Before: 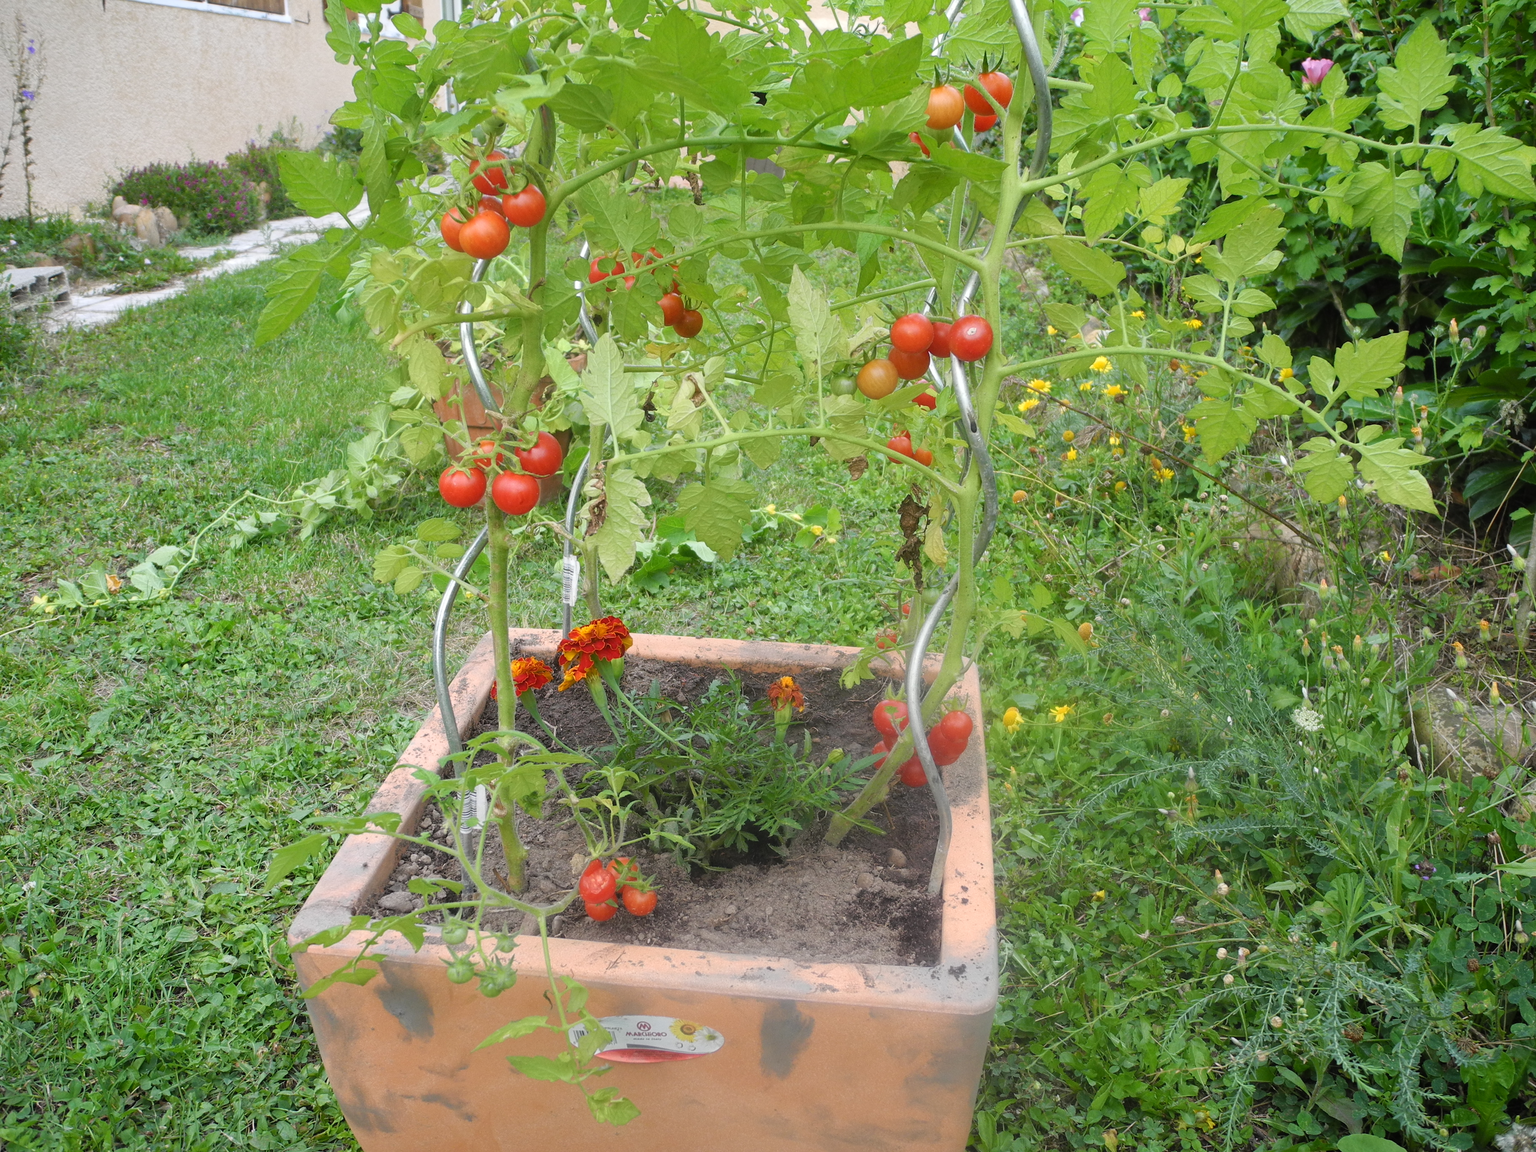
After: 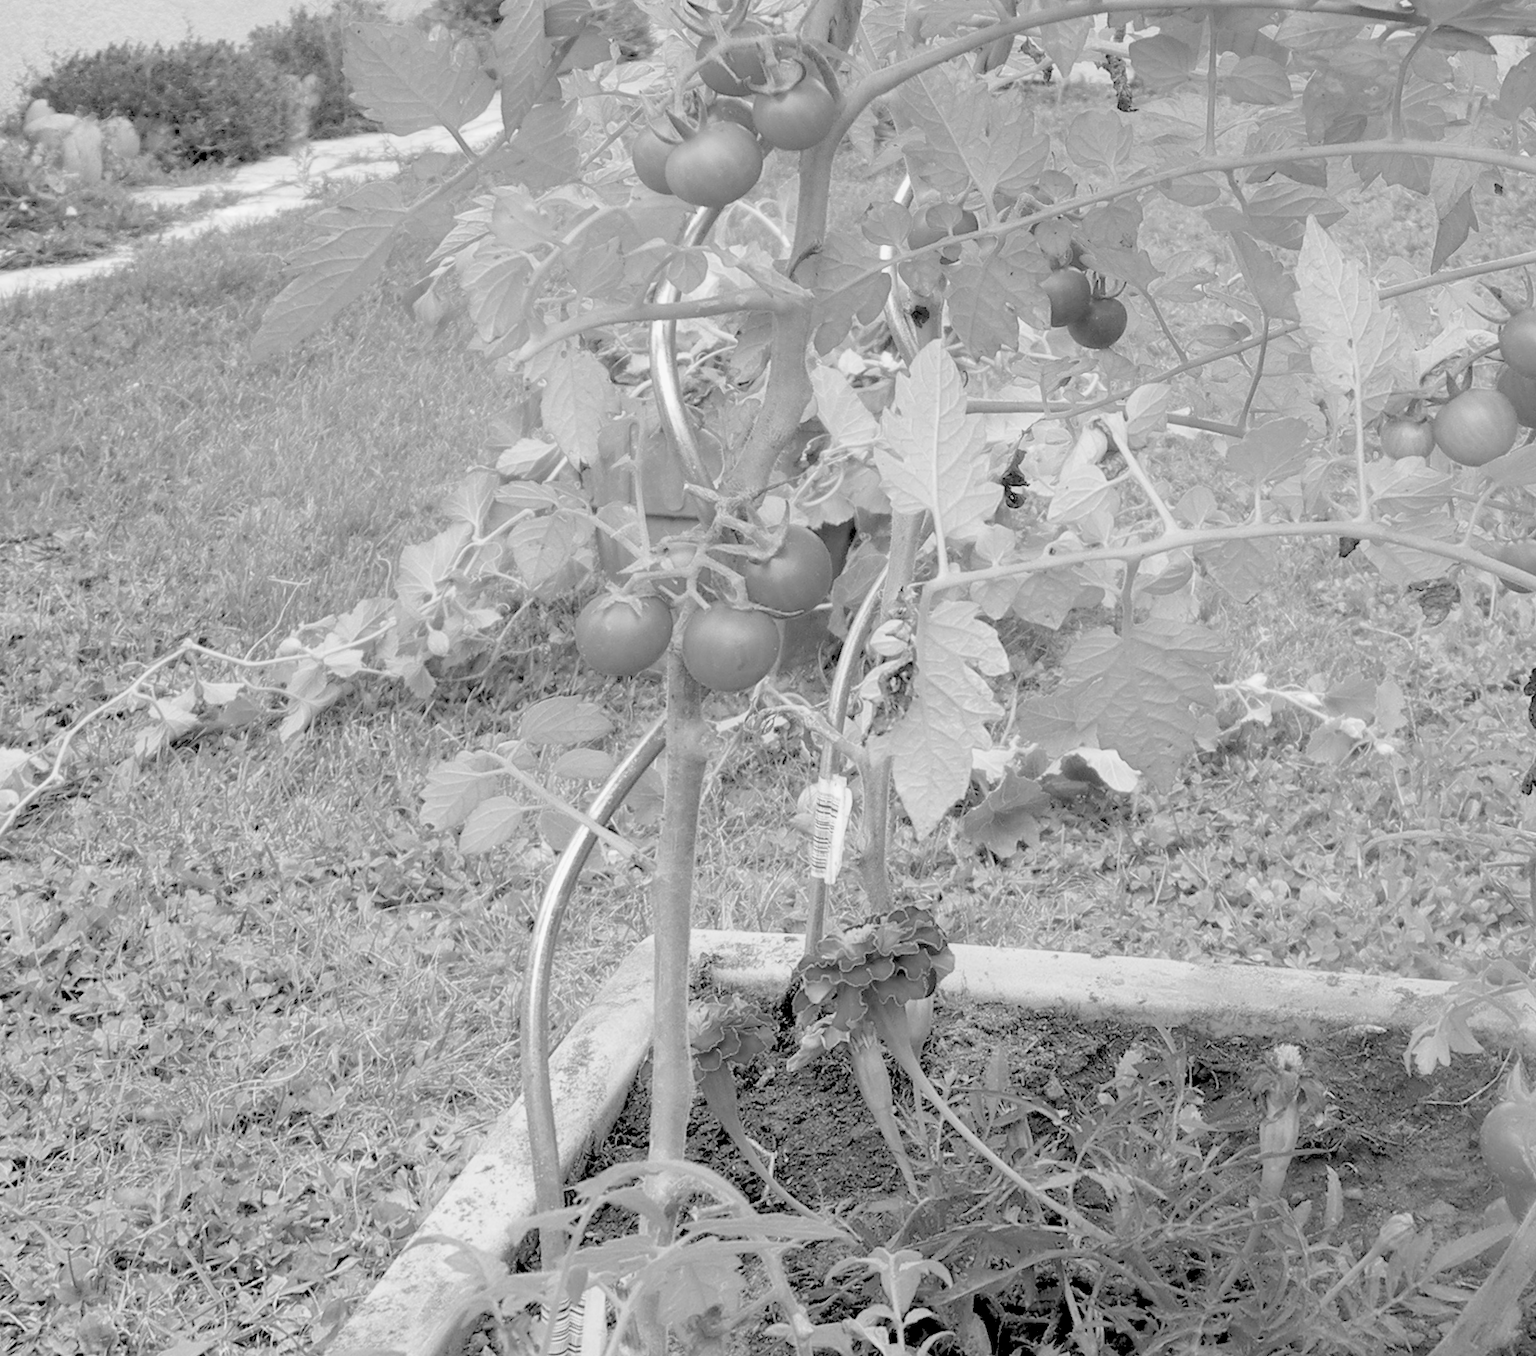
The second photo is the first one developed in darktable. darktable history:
monochrome: on, module defaults
rotate and perspective: rotation 0.72°, lens shift (vertical) -0.352, lens shift (horizontal) -0.051, crop left 0.152, crop right 0.859, crop top 0.019, crop bottom 0.964
crop and rotate: left 3.047%, top 7.509%, right 42.236%, bottom 37.598%
exposure: black level correction 0.001, exposure -0.125 EV, compensate exposure bias true, compensate highlight preservation false
rgb levels: levels [[0.027, 0.429, 0.996], [0, 0.5, 1], [0, 0.5, 1]]
